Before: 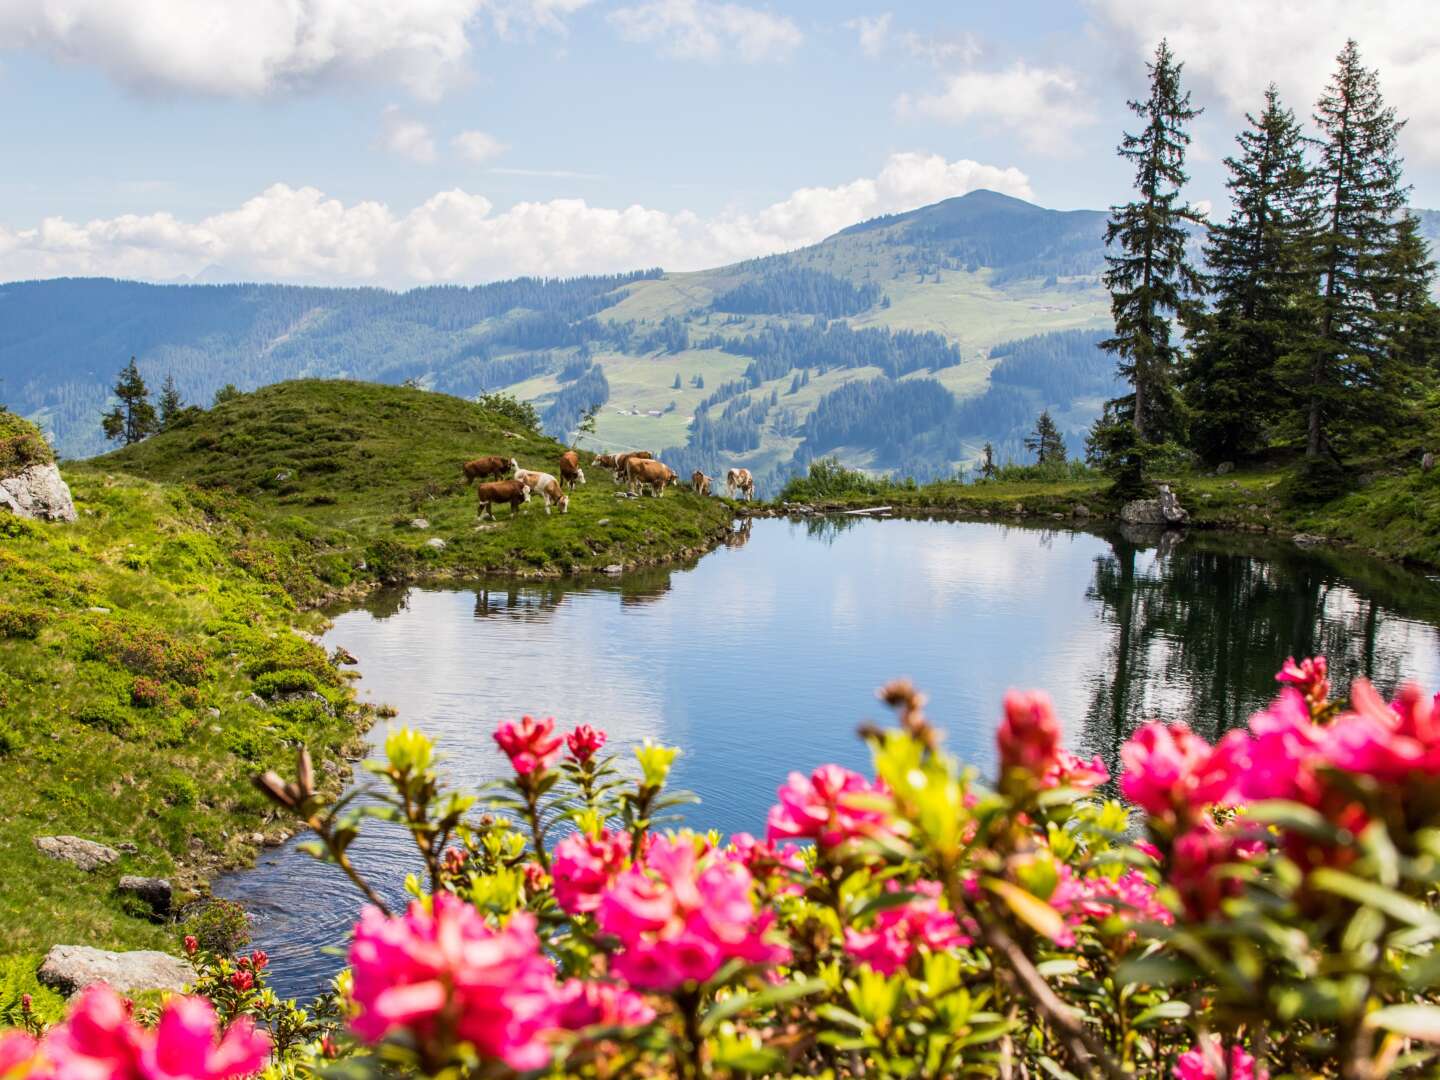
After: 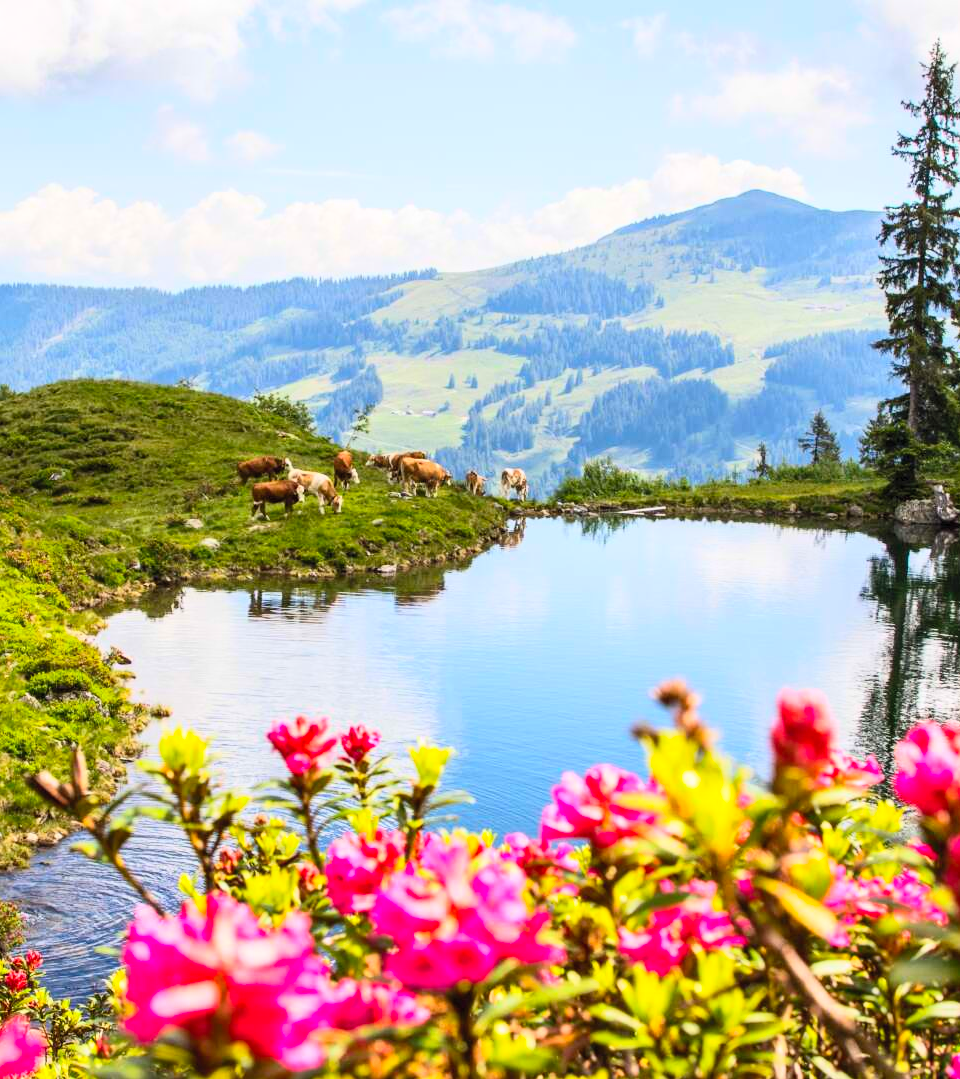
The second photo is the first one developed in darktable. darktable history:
crop and rotate: left 15.754%, right 17.579%
contrast brightness saturation: contrast 0.24, brightness 0.26, saturation 0.39
